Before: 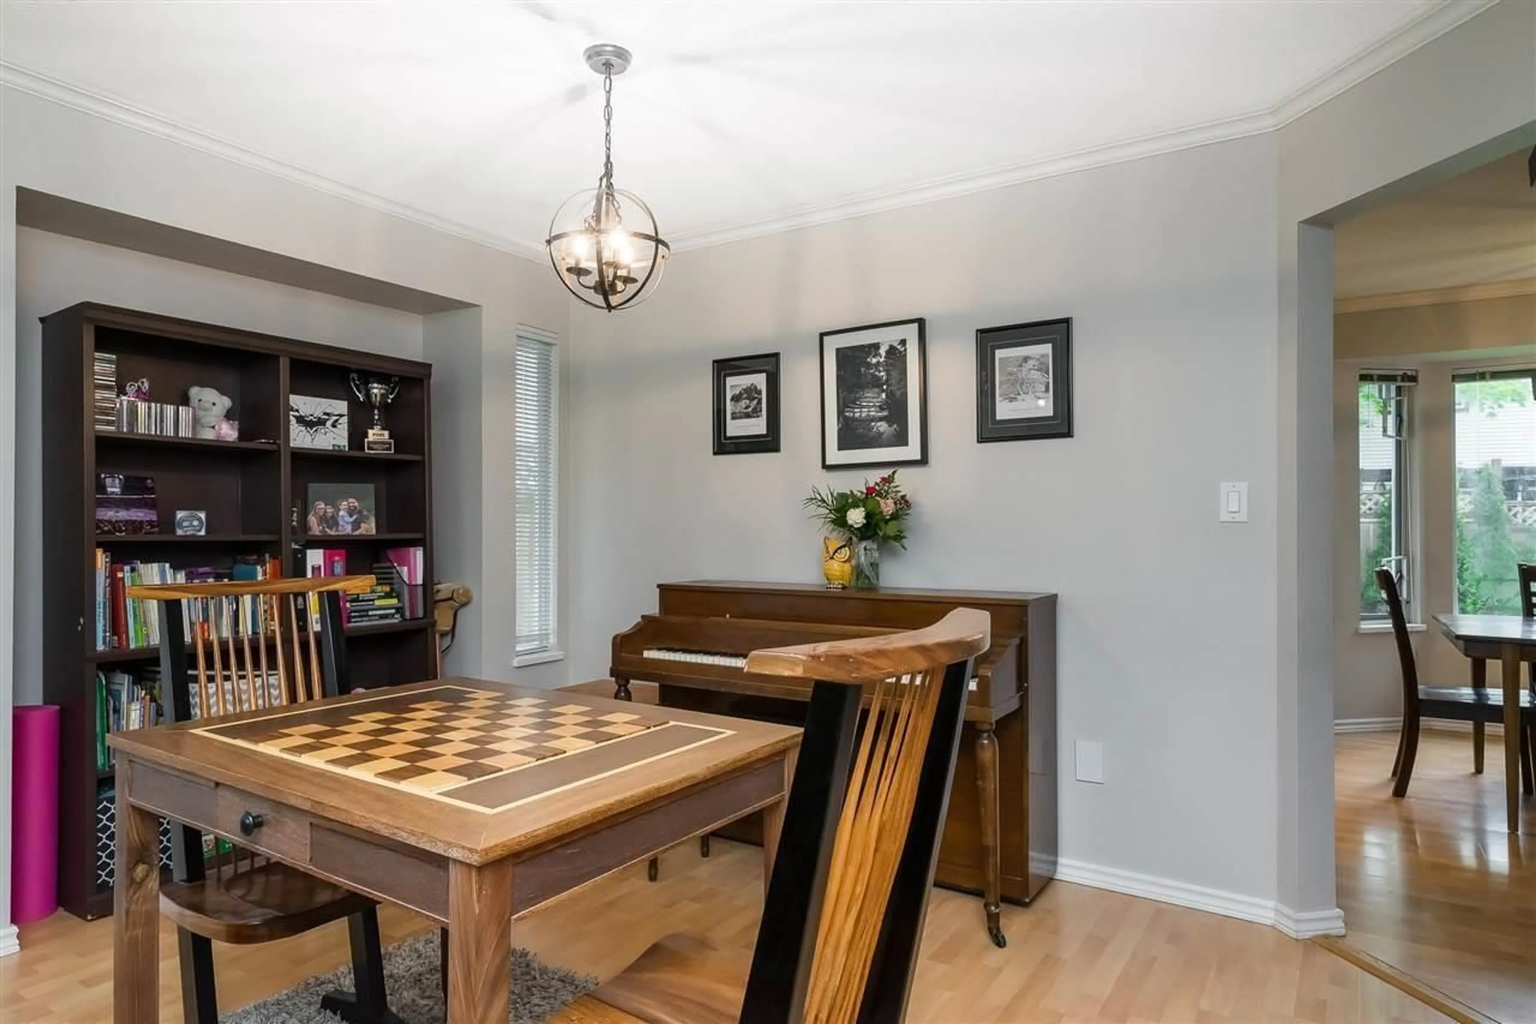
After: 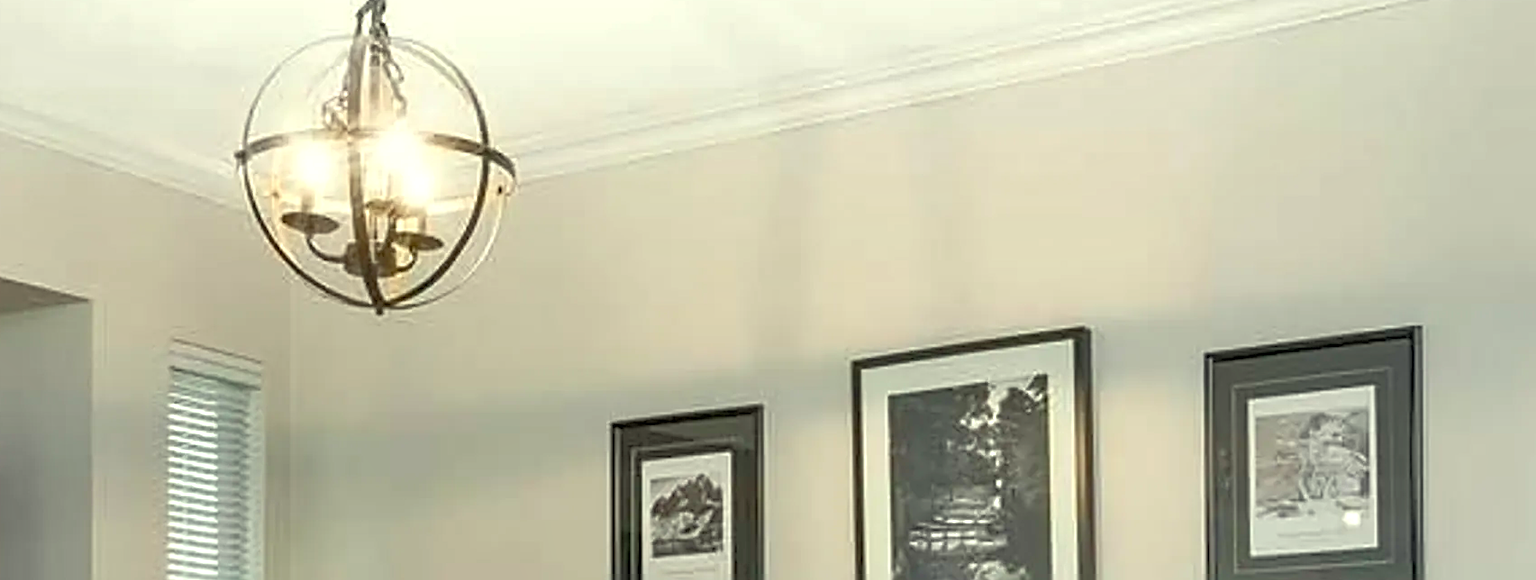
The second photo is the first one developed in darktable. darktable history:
color correction: highlights a* -5.69, highlights b* 11.27
color zones: curves: ch1 [(0.24, 0.629) (0.75, 0.5)]; ch2 [(0.255, 0.454) (0.745, 0.491)], mix -136.46%
crop: left 28.724%, top 16.861%, right 26.858%, bottom 57.952%
color balance rgb: highlights gain › chroma 0.201%, highlights gain › hue 330.36°, perceptual saturation grading › global saturation 24.923%, global vibrance 20%
shadows and highlights: radius 46.39, white point adjustment 6.81, compress 79.96%, soften with gaussian
sharpen: radius 2.536, amount 0.628
tone equalizer: -7 EV 0.152 EV, -6 EV 0.607 EV, -5 EV 1.12 EV, -4 EV 1.31 EV, -3 EV 1.18 EV, -2 EV 0.6 EV, -1 EV 0.162 EV
